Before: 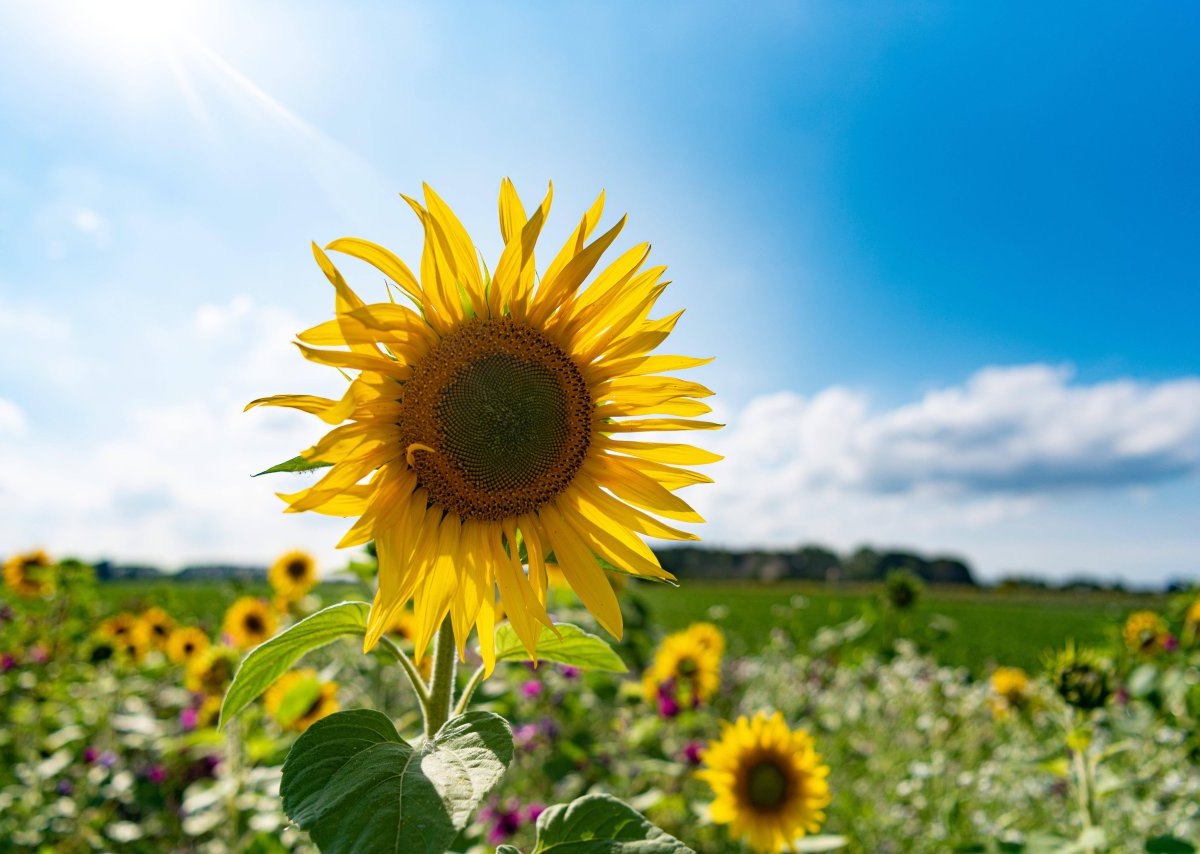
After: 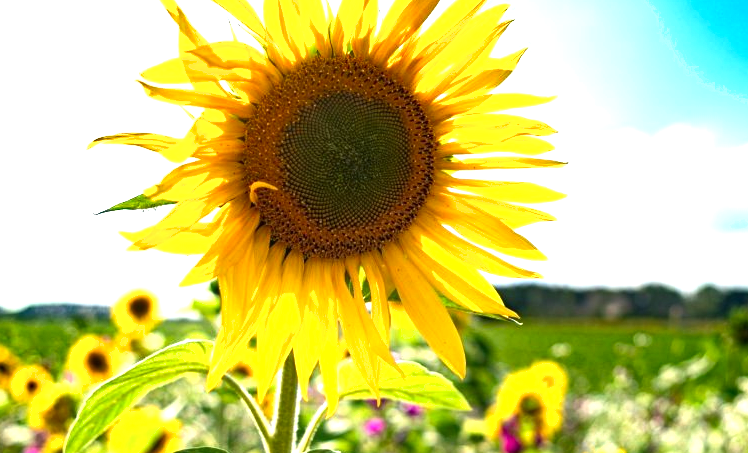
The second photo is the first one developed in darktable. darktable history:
shadows and highlights: radius 126.61, shadows 30.3, highlights -30.72, low approximation 0.01, soften with gaussian
tone equalizer: -8 EV -0.444 EV, -7 EV -0.404 EV, -6 EV -0.36 EV, -5 EV -0.206 EV, -3 EV 0.202 EV, -2 EV 0.328 EV, -1 EV 0.39 EV, +0 EV 0.442 EV
crop: left 13.086%, top 30.772%, right 24.531%, bottom 16.095%
exposure: exposure 0.95 EV, compensate highlight preservation false
